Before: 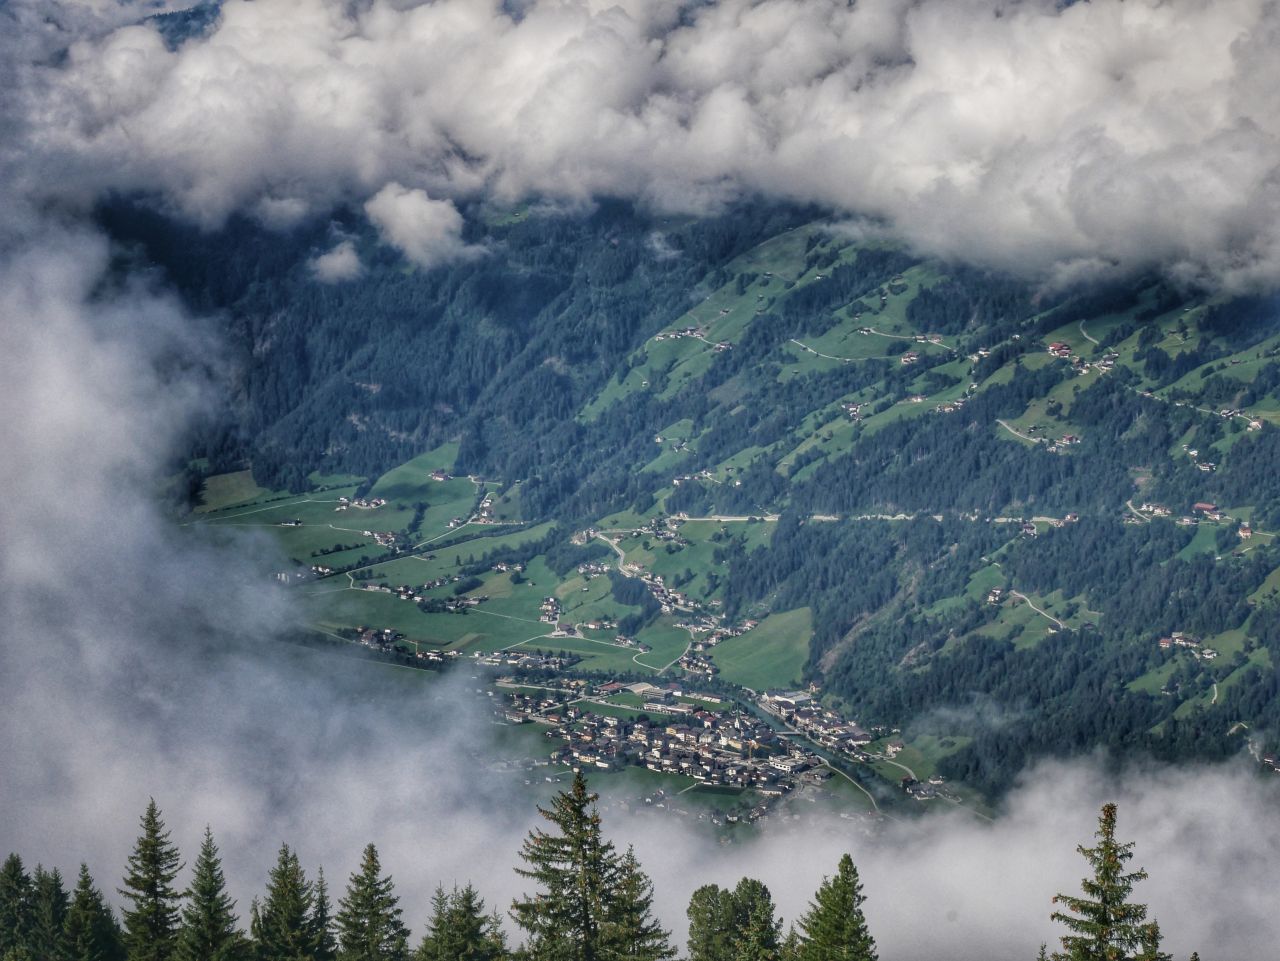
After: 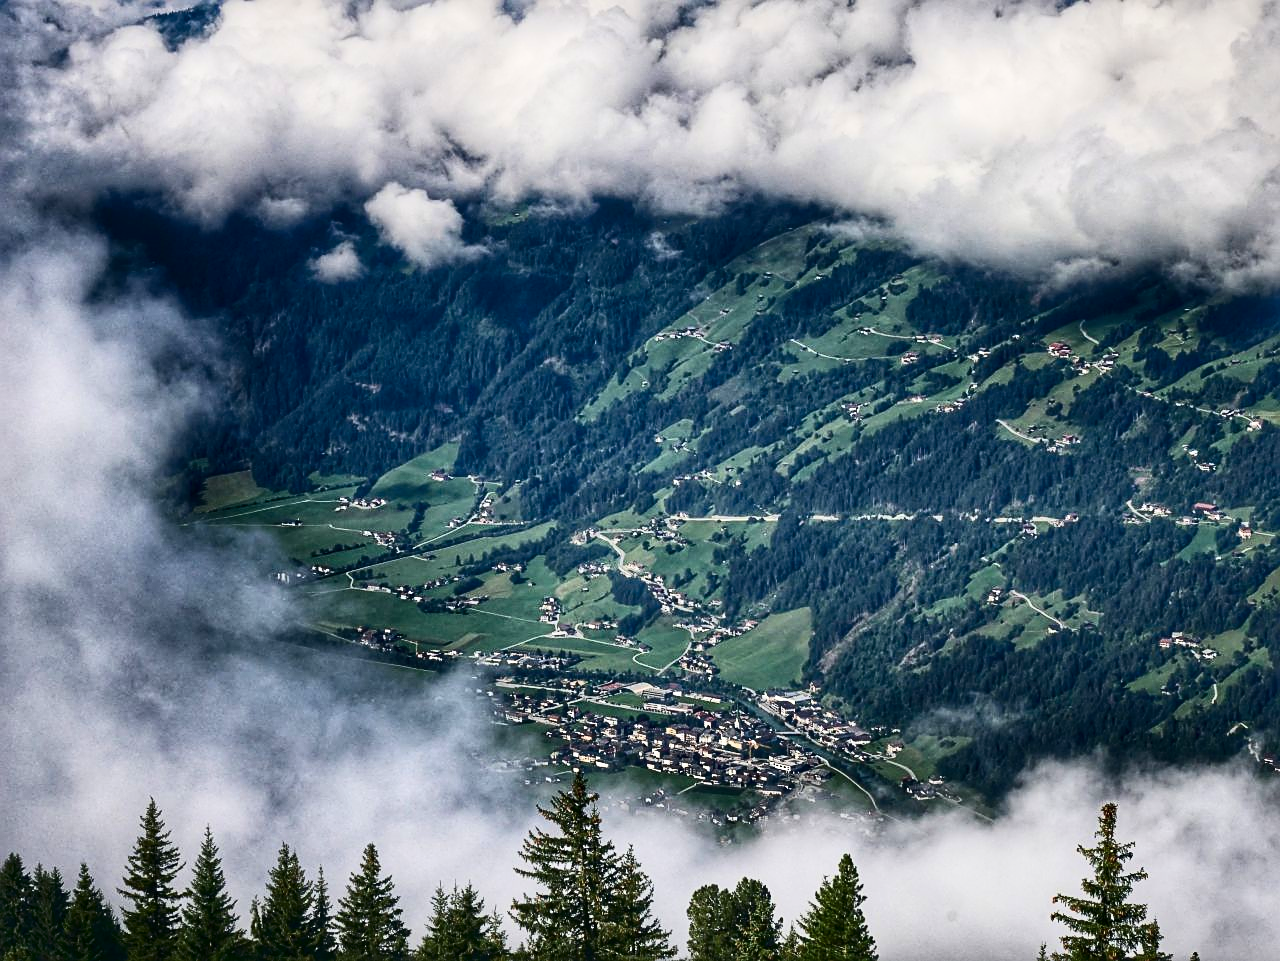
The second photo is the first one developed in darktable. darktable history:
sharpen: on, module defaults
contrast brightness saturation: contrast 0.4, brightness 0.05, saturation 0.25
